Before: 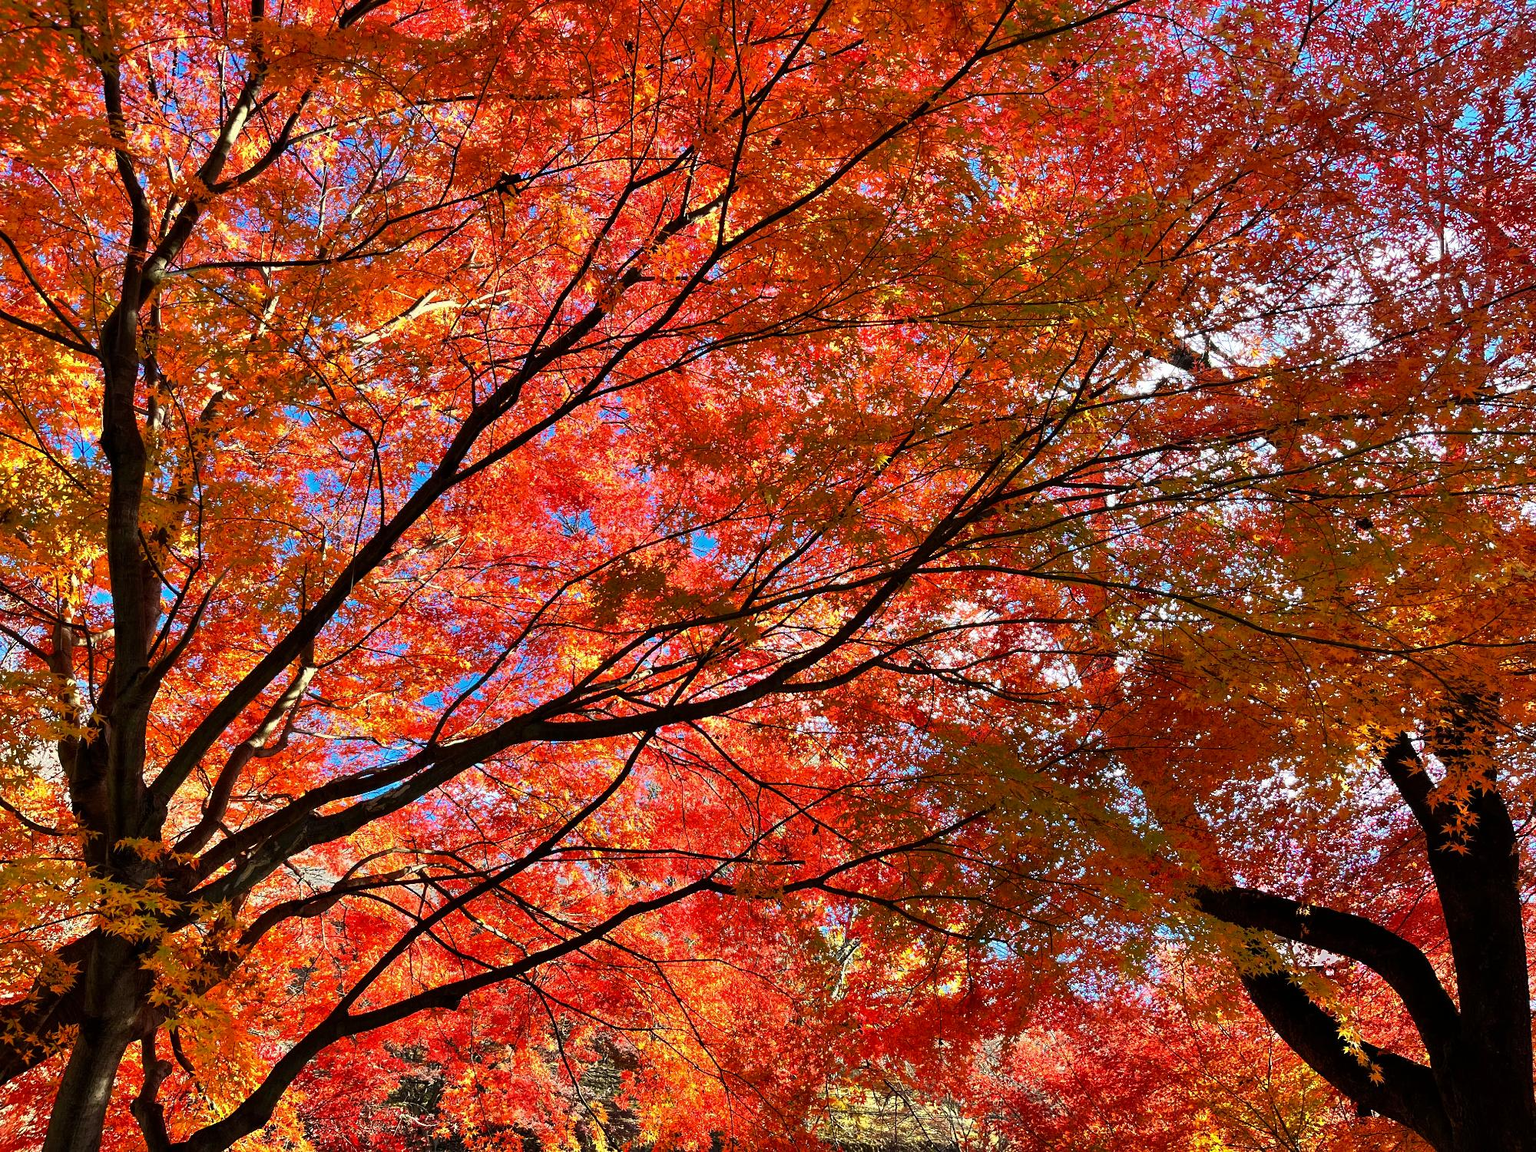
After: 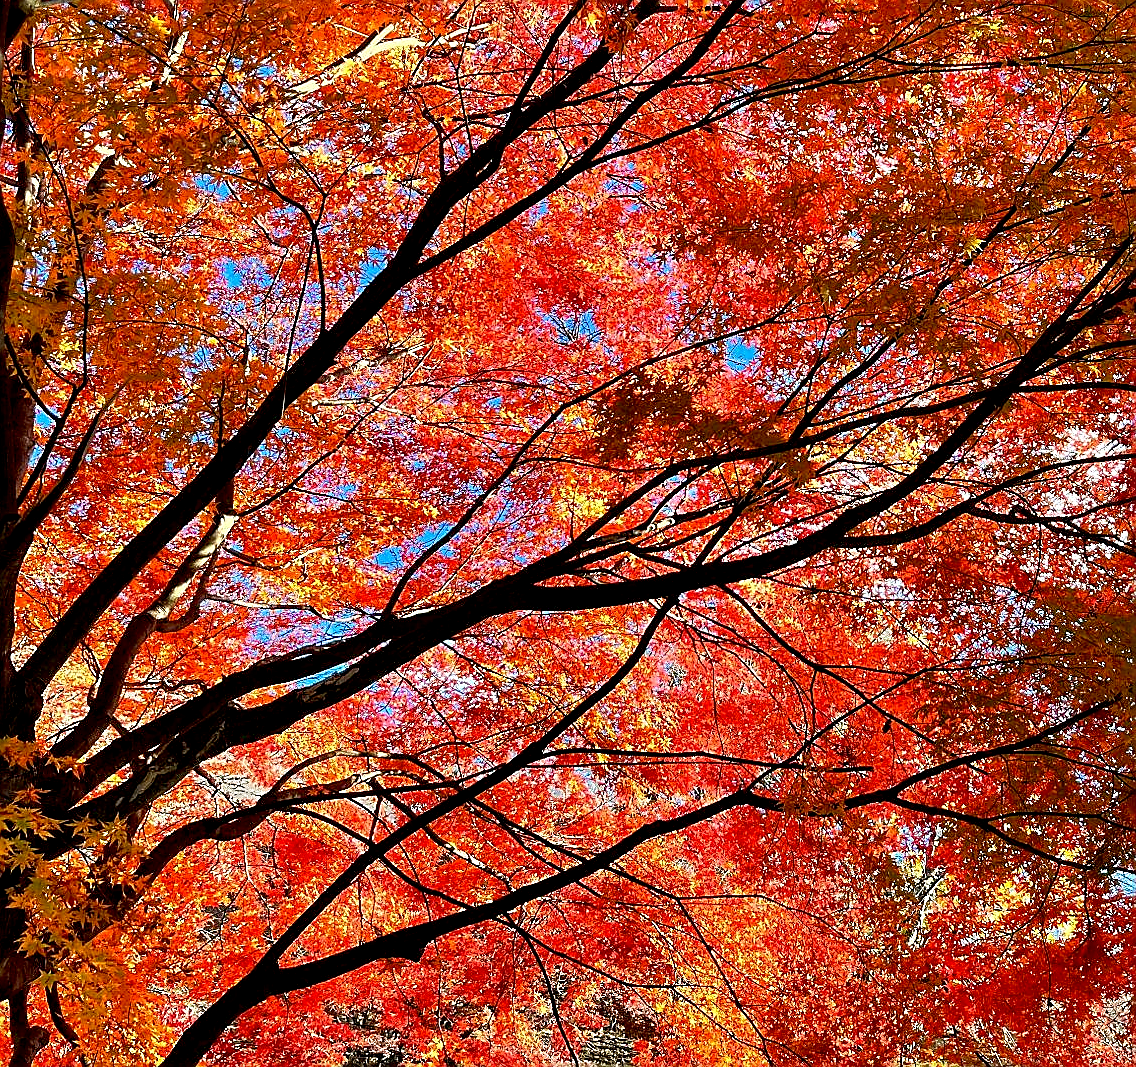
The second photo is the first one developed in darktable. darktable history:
crop: left 8.759%, top 23.623%, right 34.426%, bottom 4.59%
exposure: black level correction 0.009, exposure 0.118 EV, compensate highlight preservation false
sharpen: radius 1.349, amount 1.252, threshold 0.825
